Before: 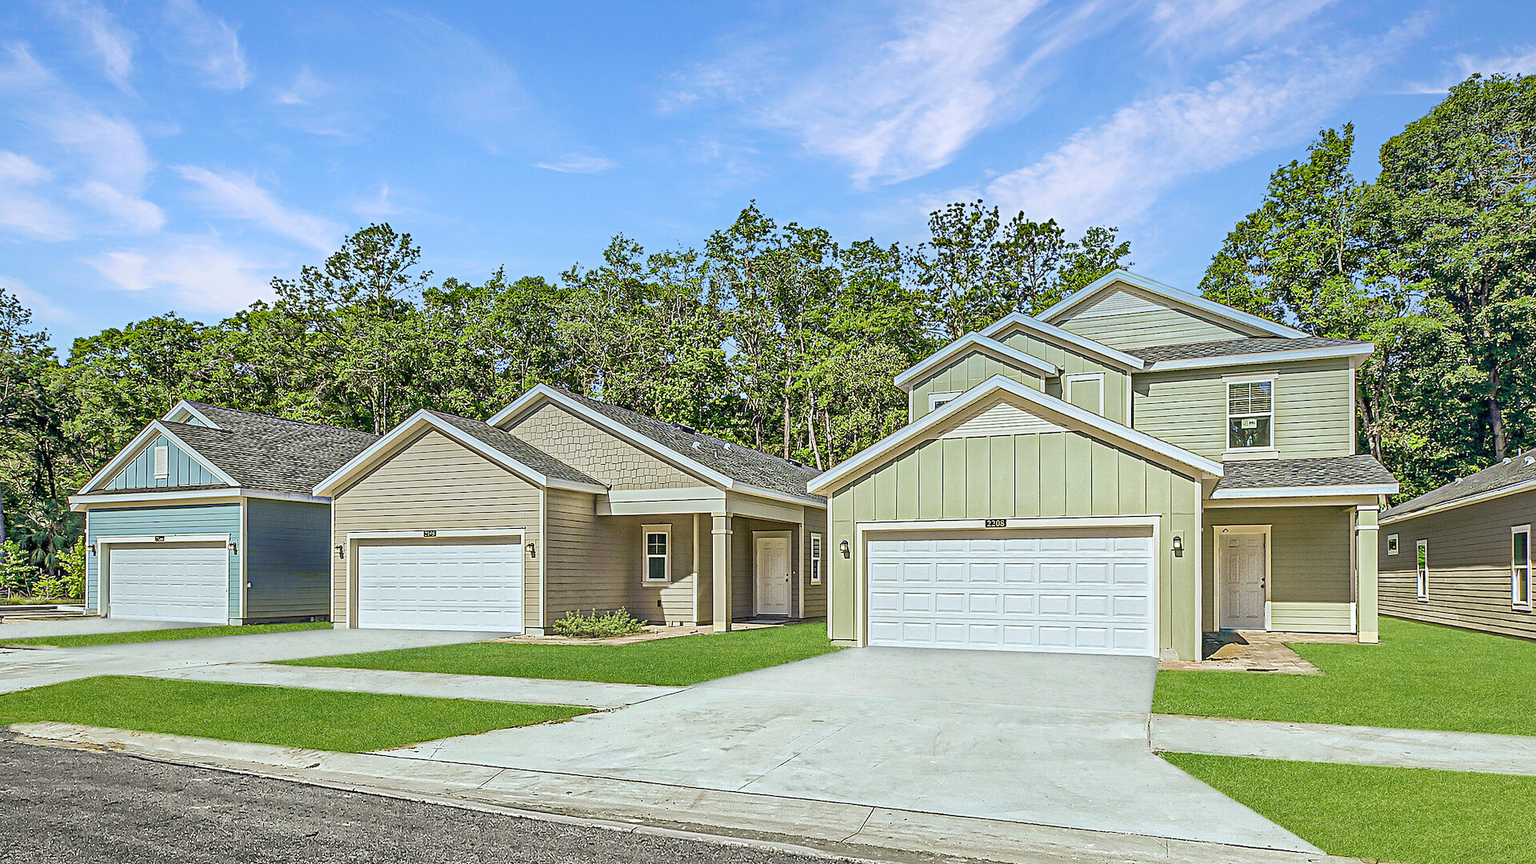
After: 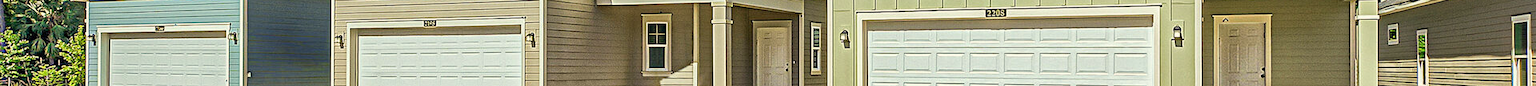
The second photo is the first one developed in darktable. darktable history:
white balance: red 1.029, blue 0.92
crop and rotate: top 59.084%, bottom 30.916%
